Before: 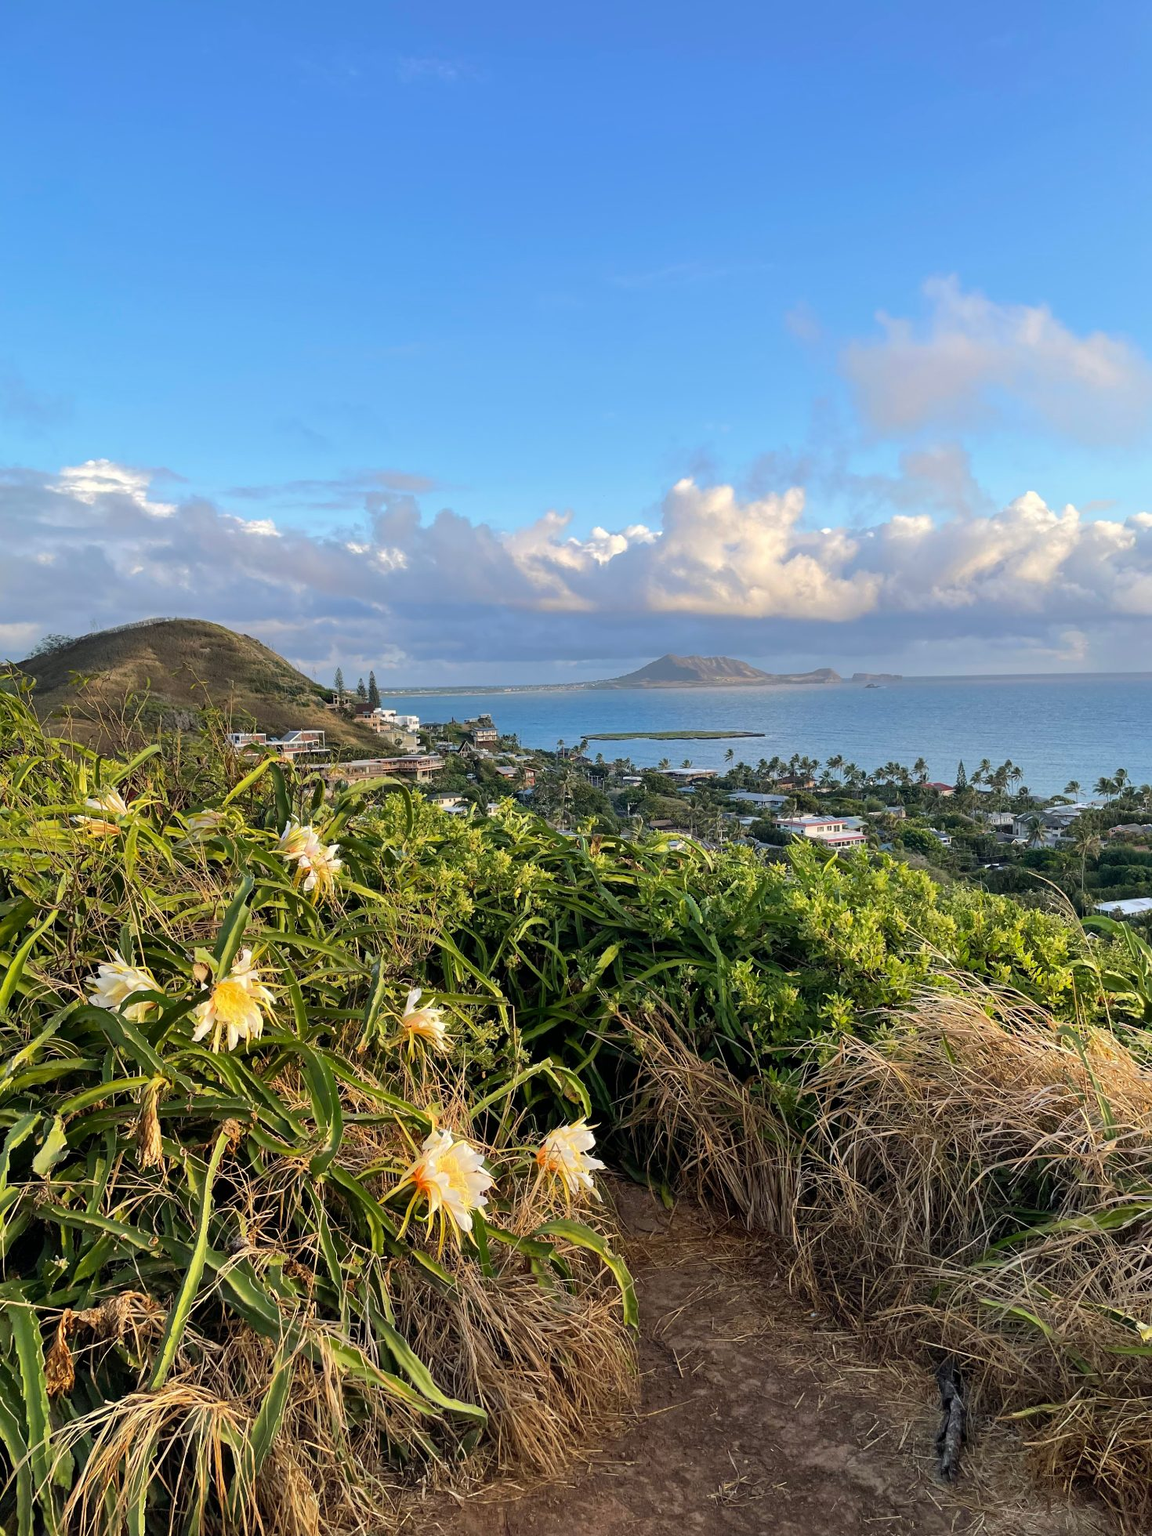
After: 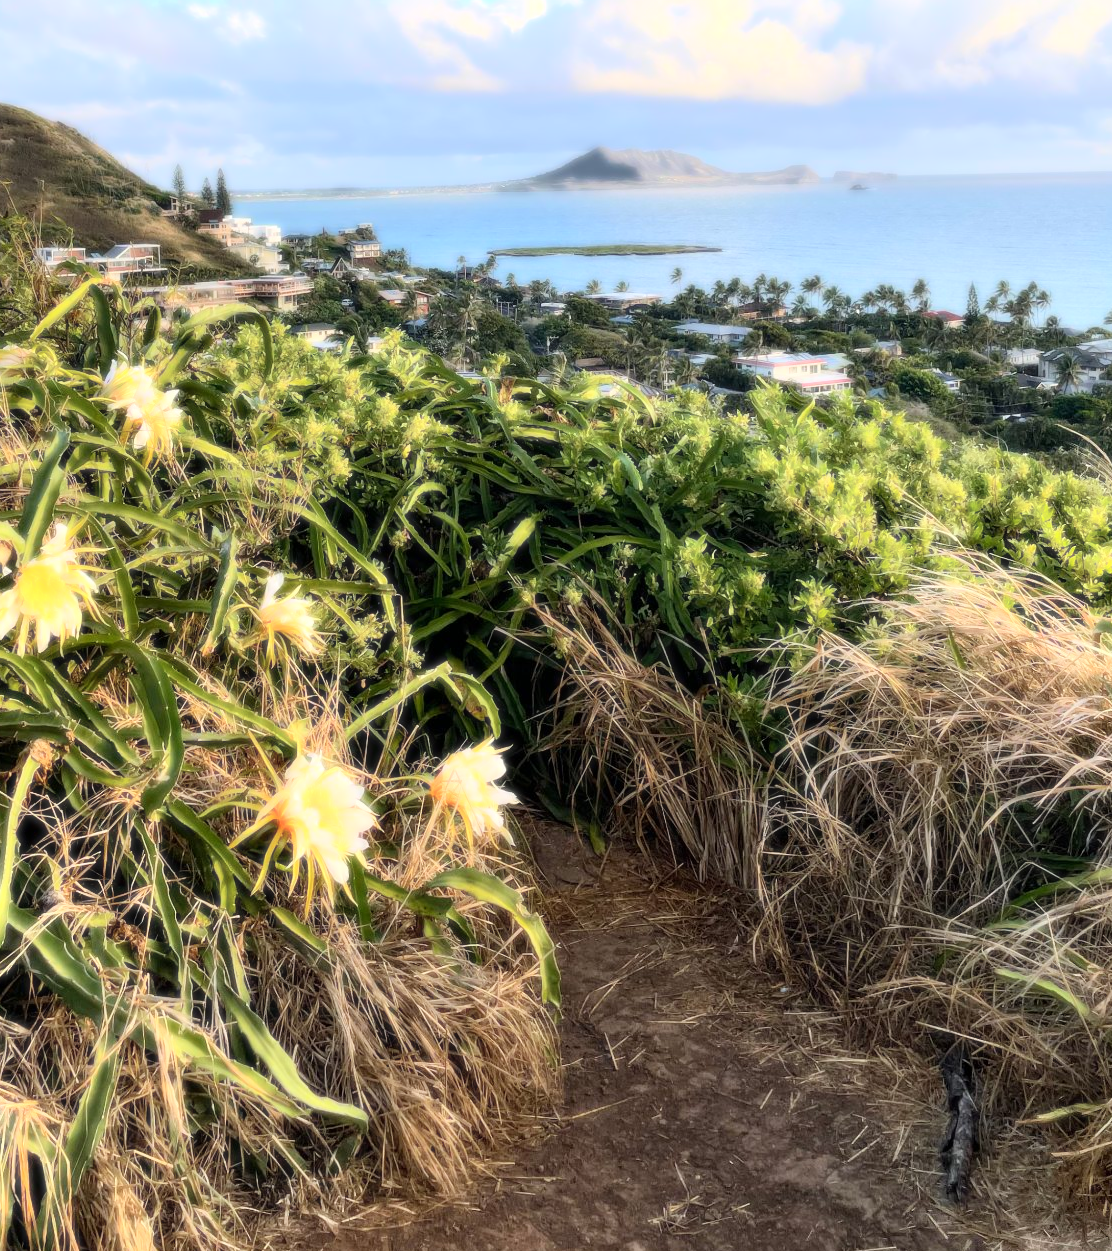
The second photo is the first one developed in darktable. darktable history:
crop and rotate: left 17.299%, top 35.115%, right 7.015%, bottom 1.024%
bloom: size 0%, threshold 54.82%, strength 8.31%
